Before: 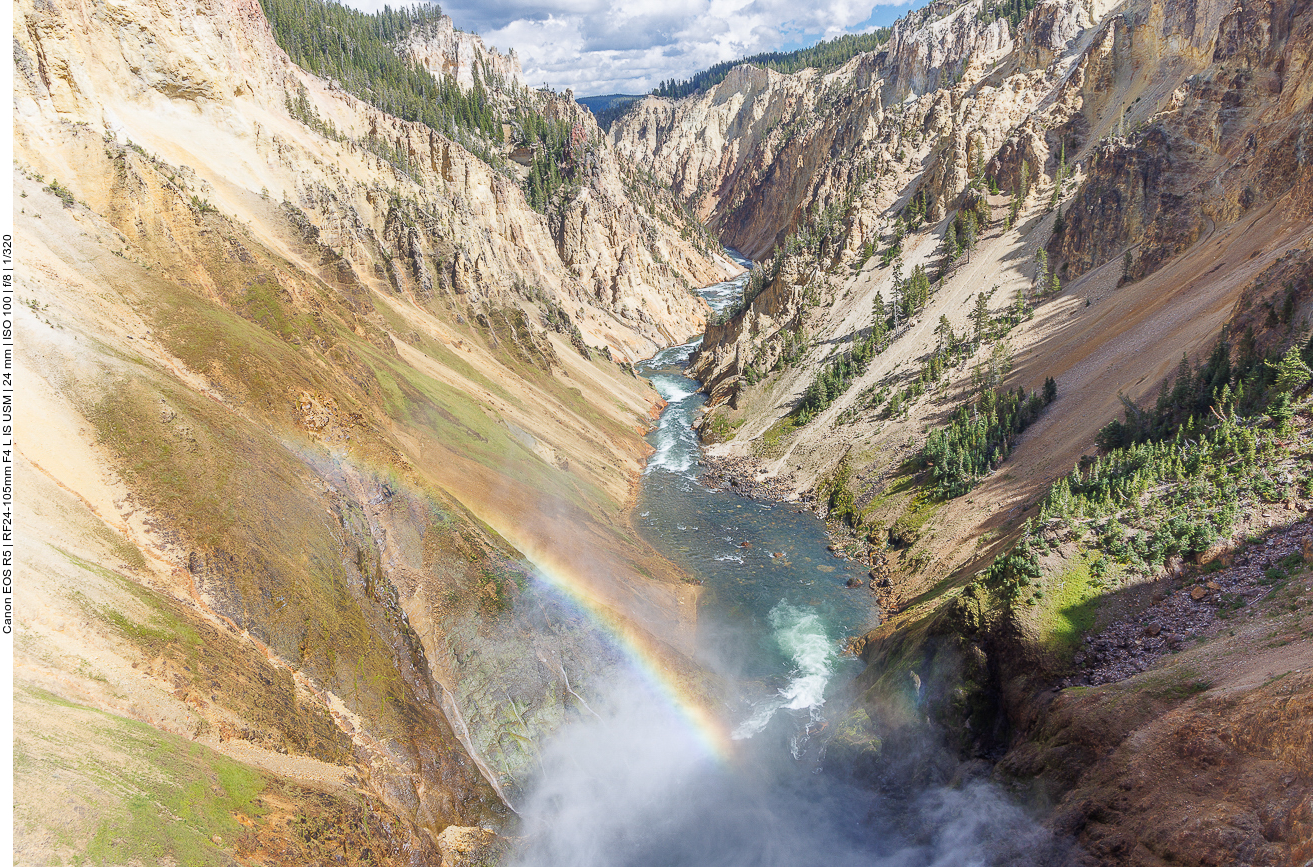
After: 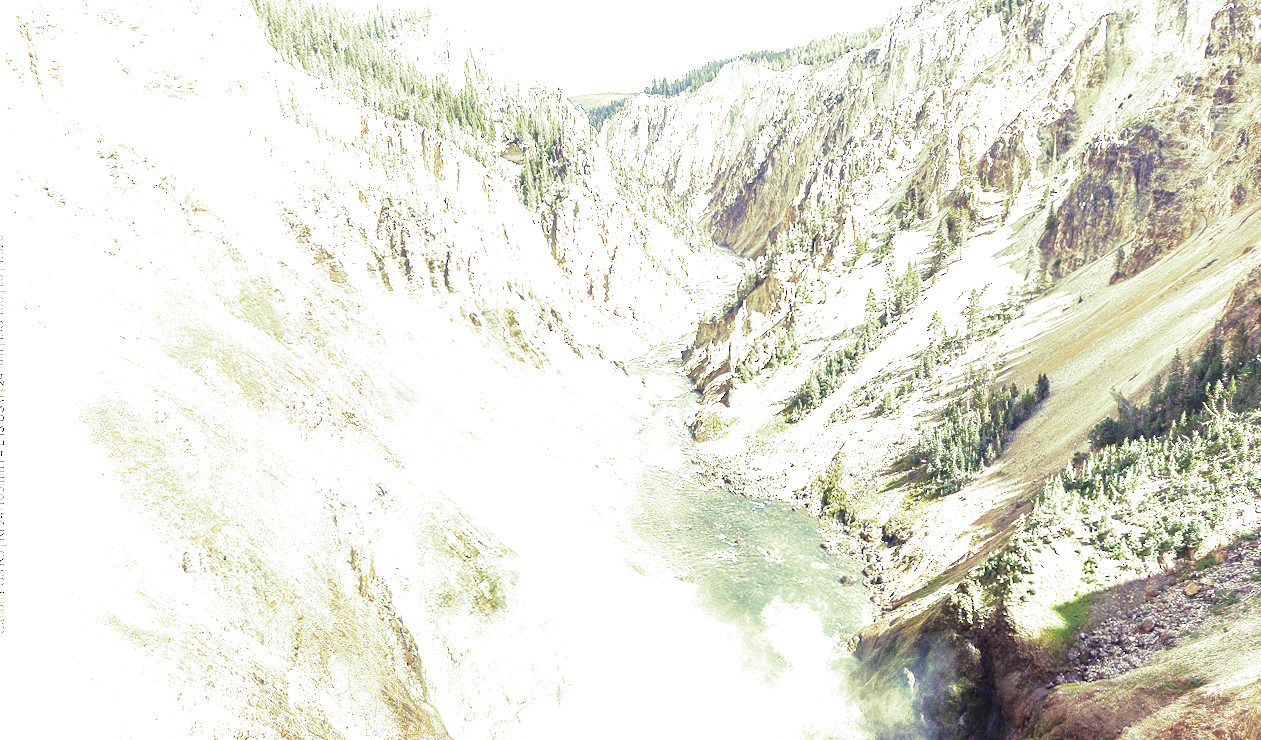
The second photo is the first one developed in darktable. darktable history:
split-toning: shadows › hue 290.82°, shadows › saturation 0.34, highlights › saturation 0.38, balance 0, compress 50%
crop and rotate: angle 0.2°, left 0.275%, right 3.127%, bottom 14.18%
exposure: exposure 2 EV, compensate highlight preservation false
